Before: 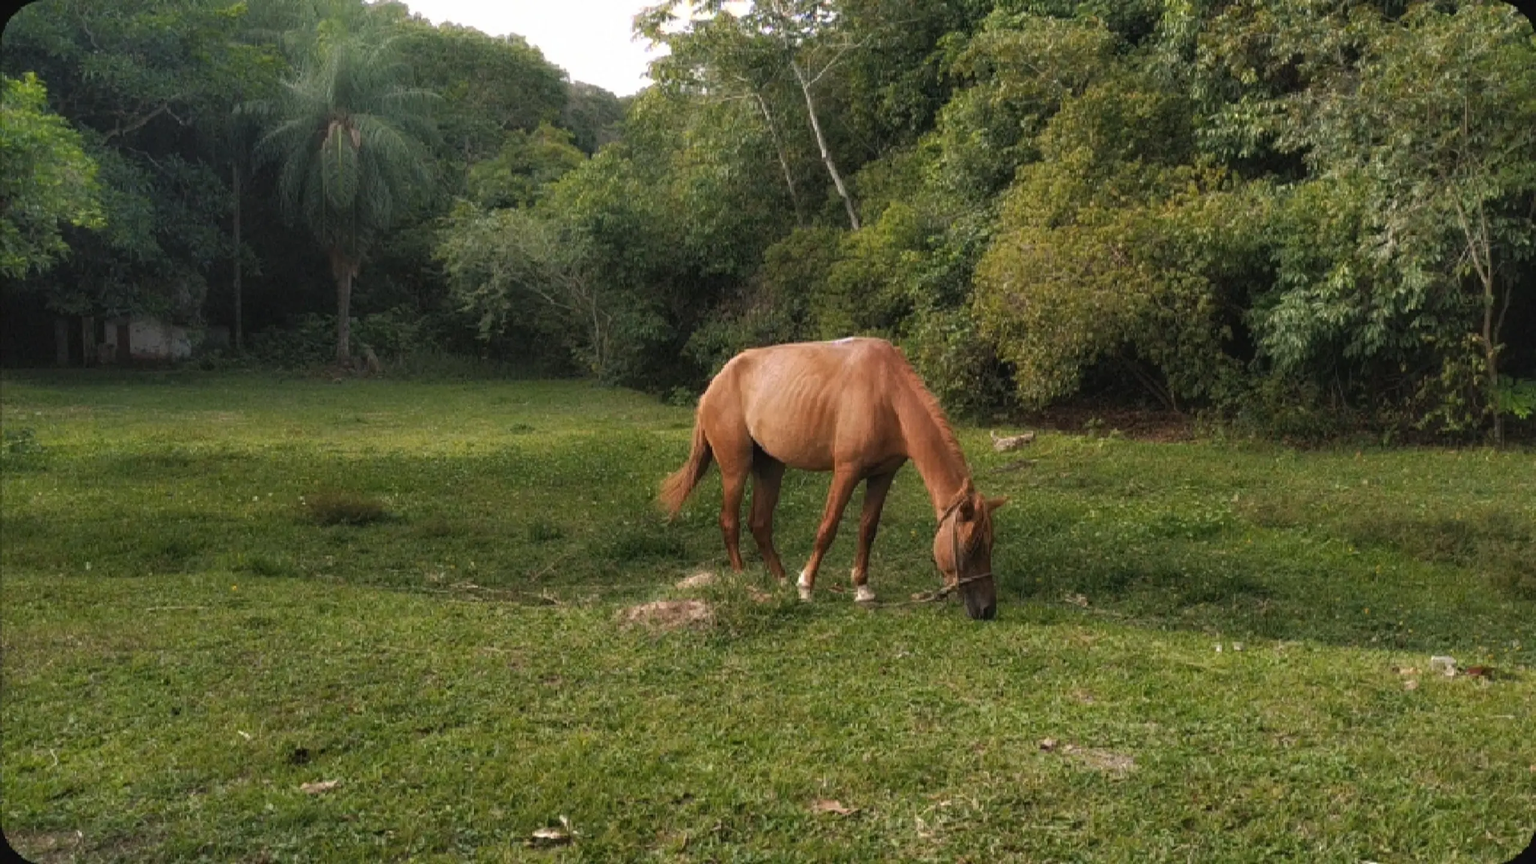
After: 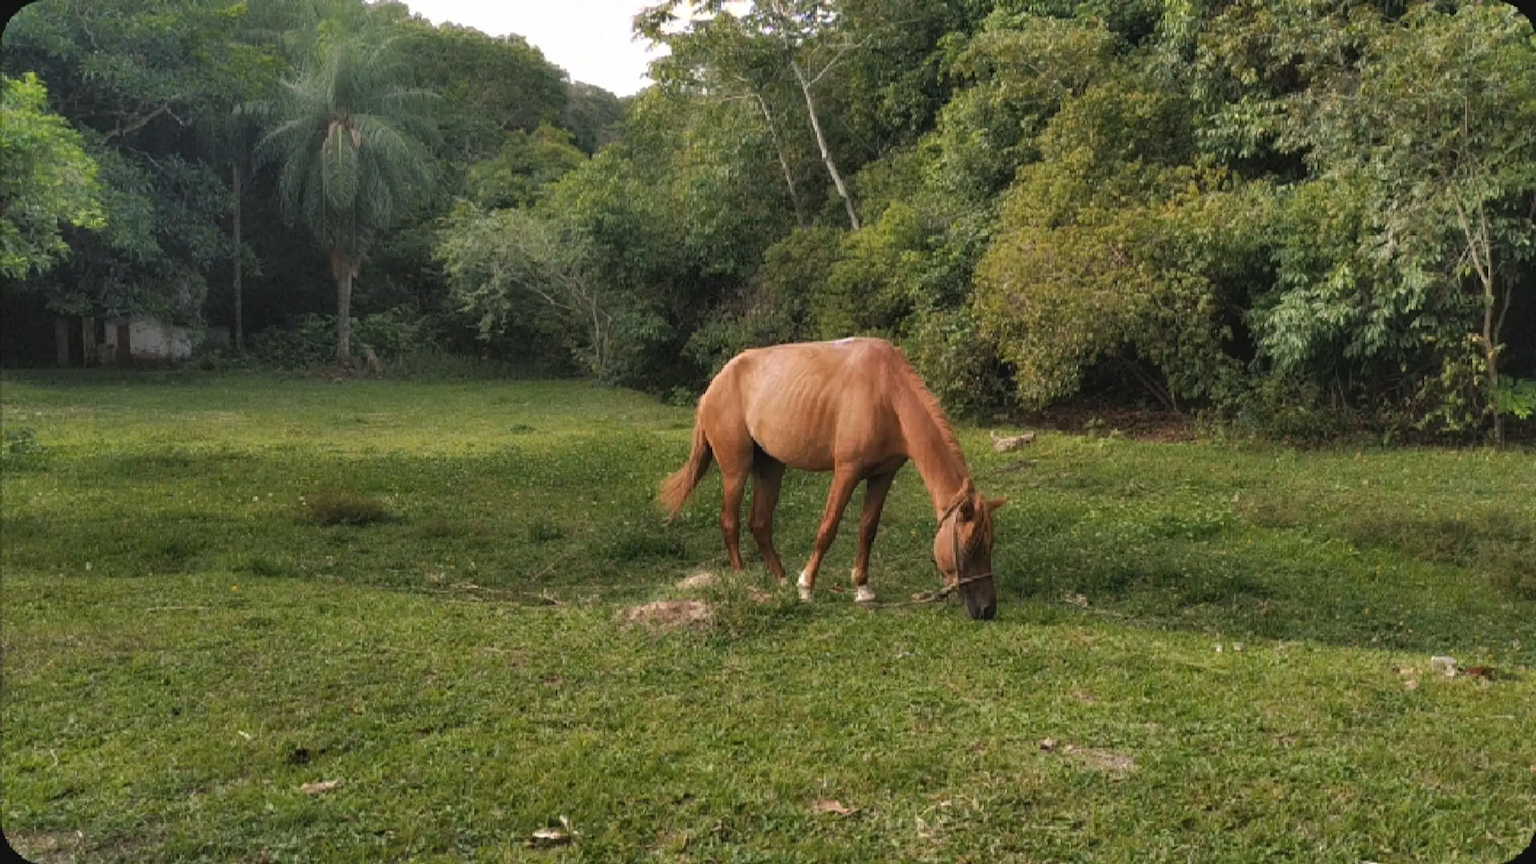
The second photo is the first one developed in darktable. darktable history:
shadows and highlights: highlights color adjustment 0.371%, soften with gaussian
